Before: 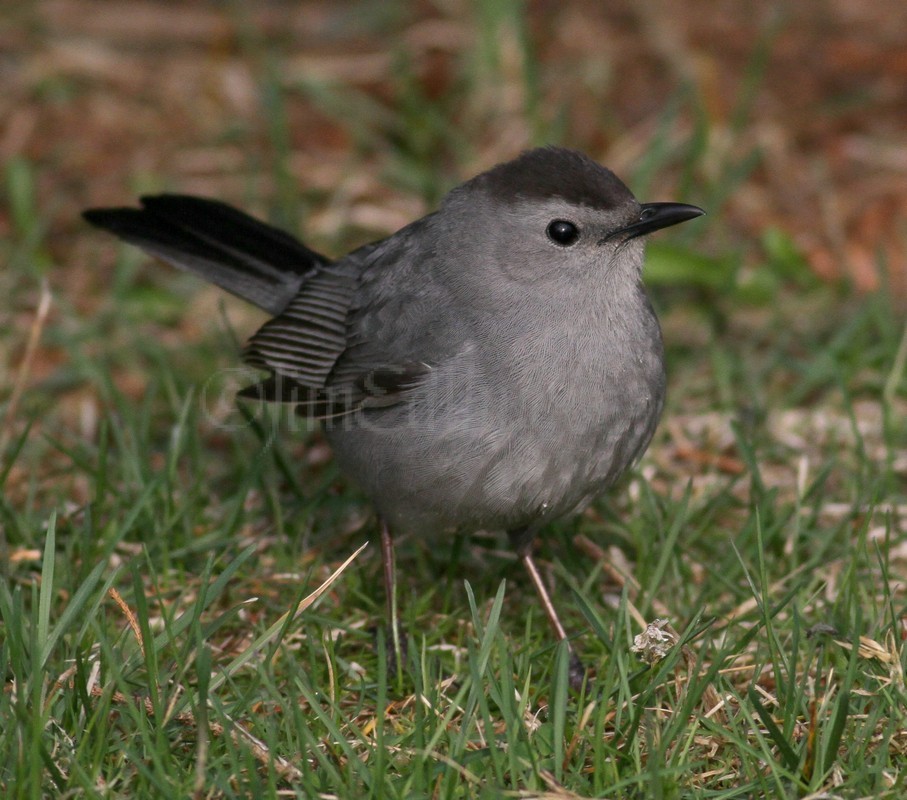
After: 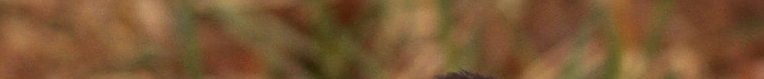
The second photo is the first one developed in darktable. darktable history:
crop and rotate: left 9.644%, top 9.491%, right 6.021%, bottom 80.509%
color balance rgb: shadows lift › chroma 2%, shadows lift › hue 263°, highlights gain › chroma 8%, highlights gain › hue 84°, linear chroma grading › global chroma -15%, saturation formula JzAzBz (2021)
exposure: exposure 0.485 EV, compensate highlight preservation false
sharpen: on, module defaults
rgb levels: mode RGB, independent channels, levels [[0, 0.5, 1], [0, 0.521, 1], [0, 0.536, 1]]
